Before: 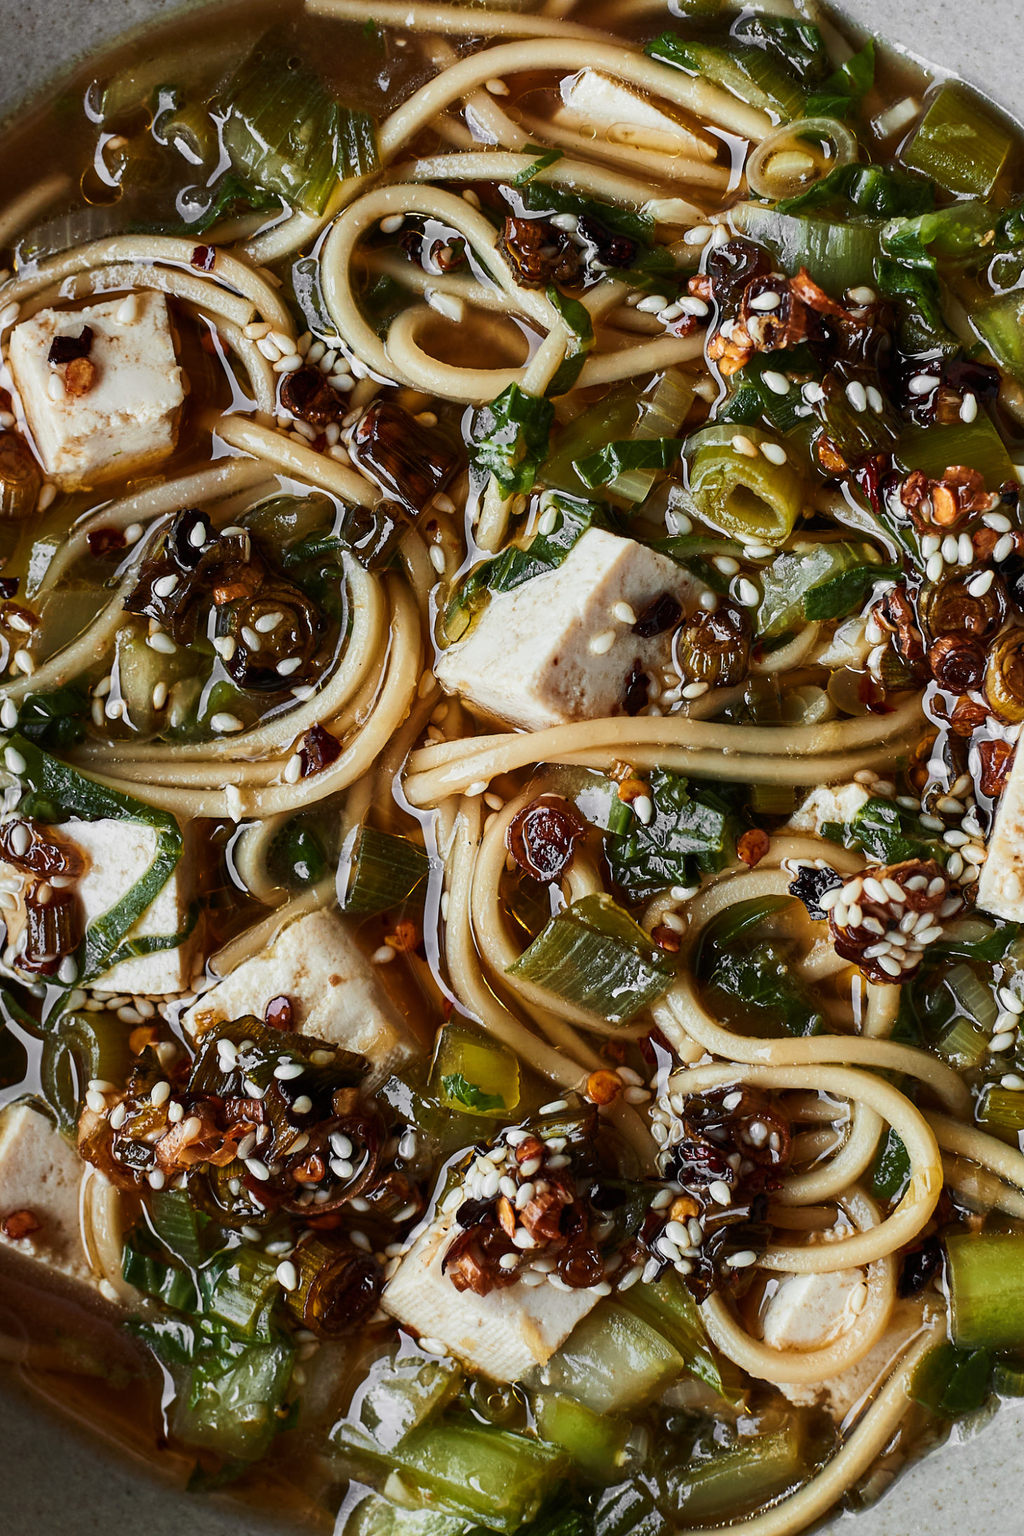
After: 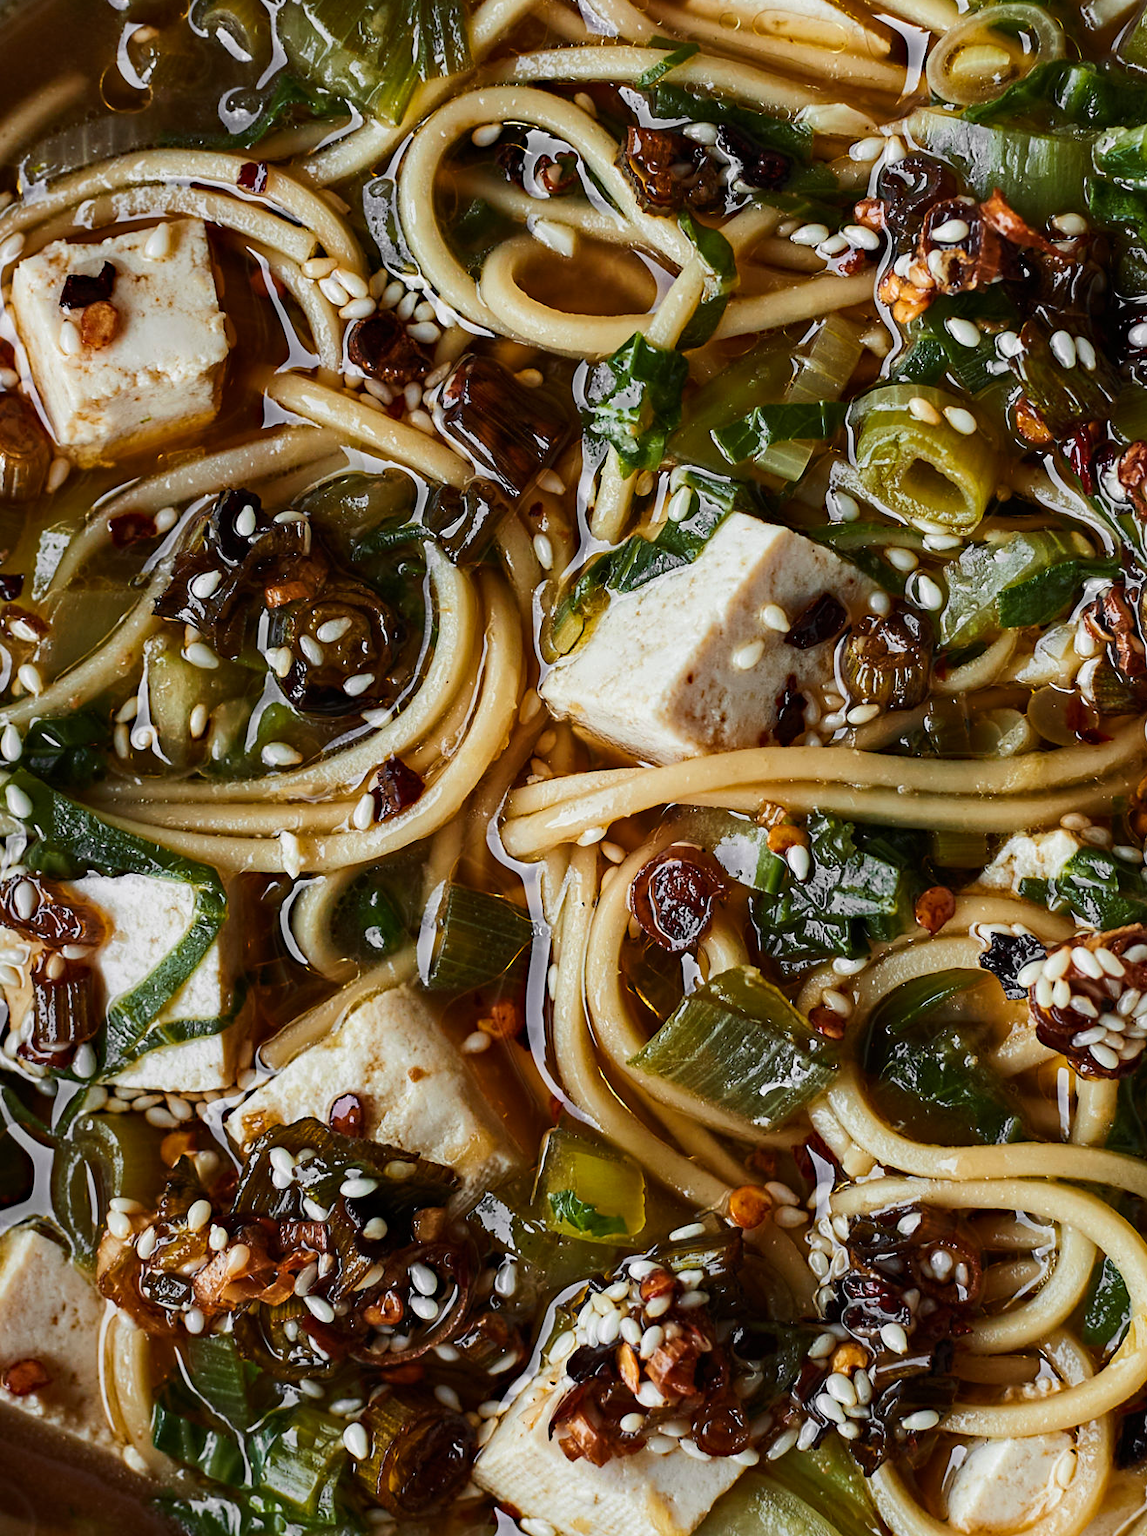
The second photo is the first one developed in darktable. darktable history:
haze removal: strength 0.29, distance 0.25, compatibility mode true, adaptive false
crop: top 7.49%, right 9.717%, bottom 11.943%
